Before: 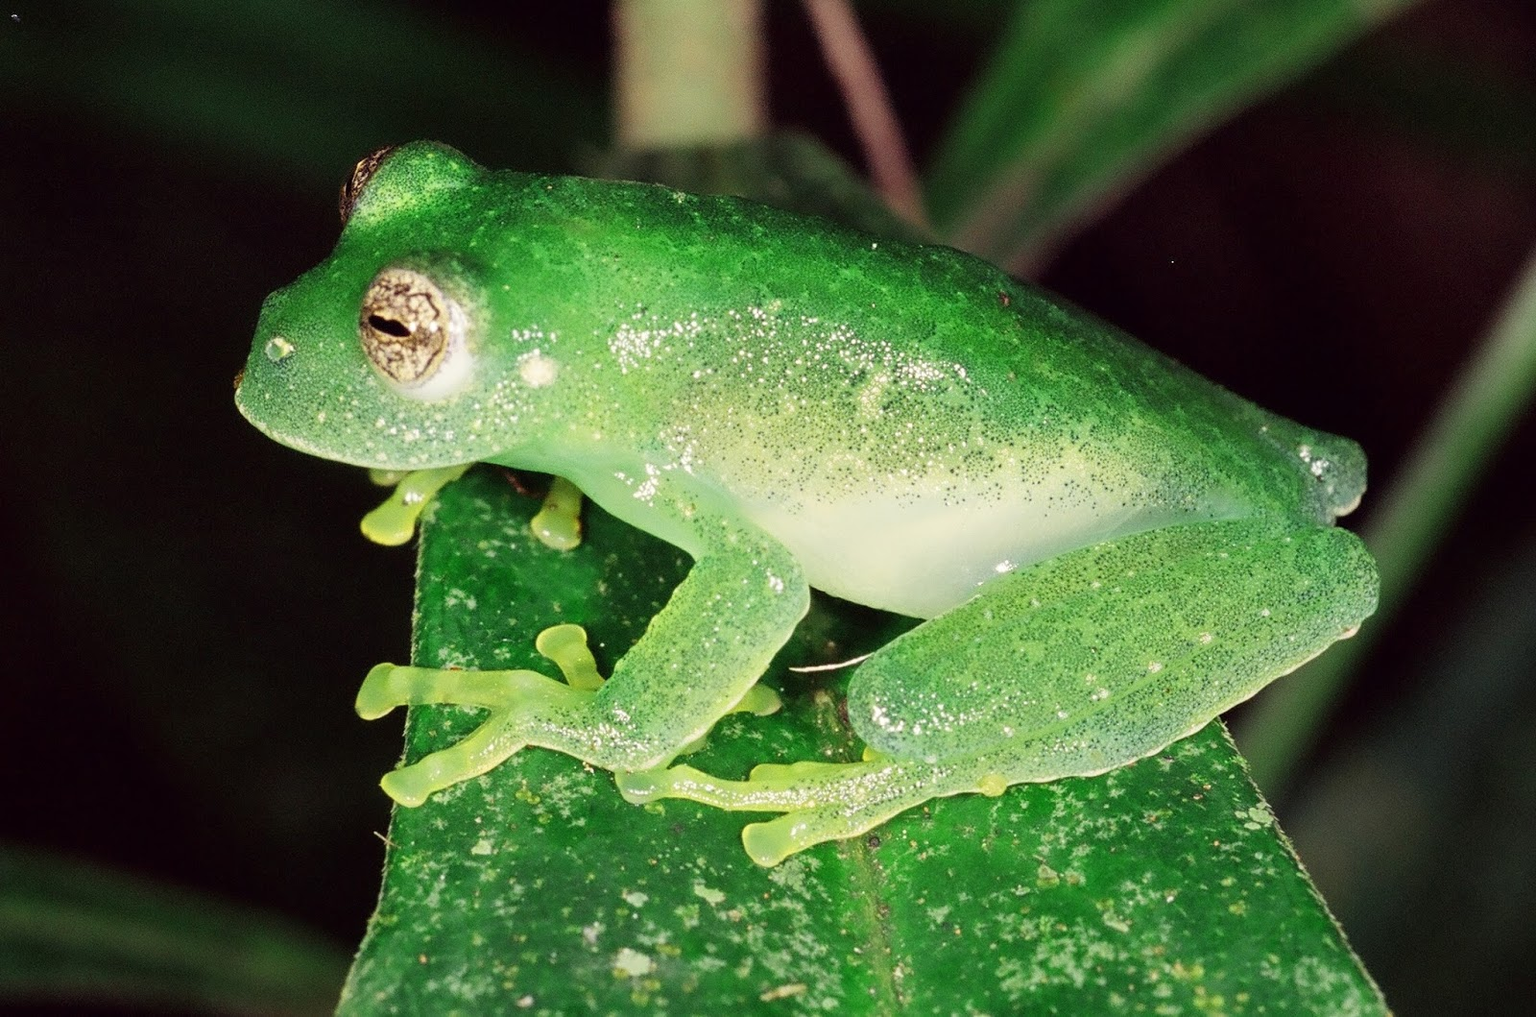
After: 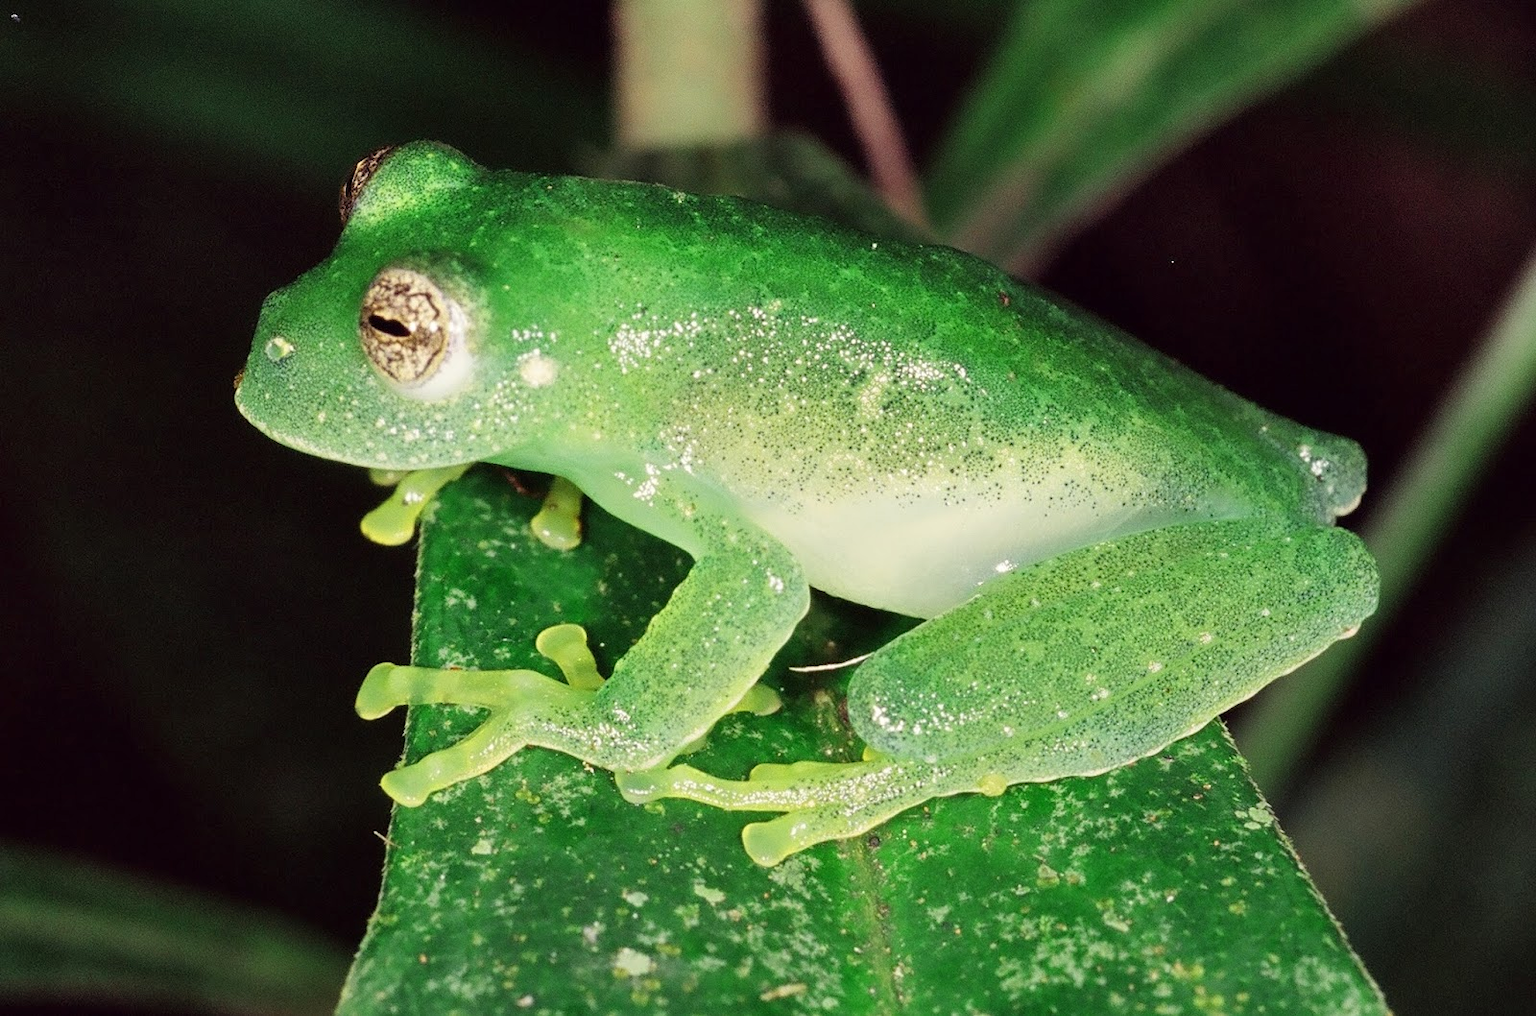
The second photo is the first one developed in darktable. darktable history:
shadows and highlights: shadows 32.2, highlights -31.5, soften with gaussian
